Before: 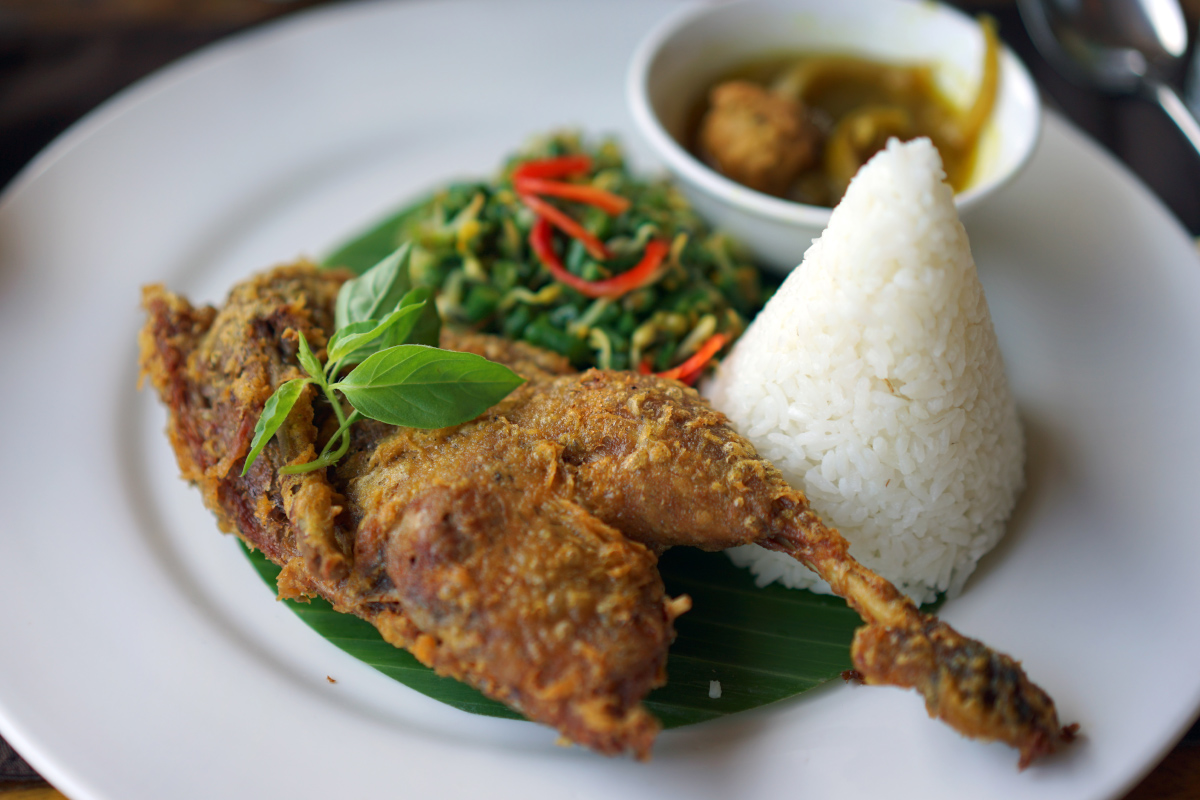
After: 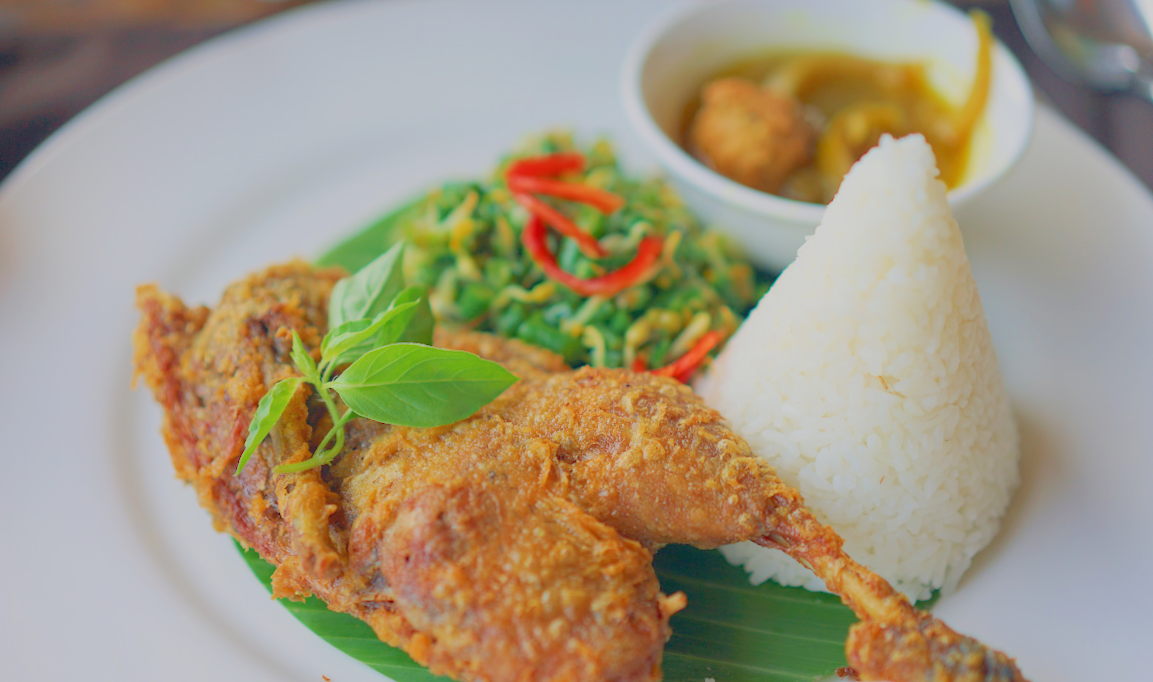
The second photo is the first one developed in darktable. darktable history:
filmic rgb: black relative exposure -14 EV, white relative exposure 8 EV, threshold 3 EV, hardness 3.74, latitude 50%, contrast 0.5, color science v5 (2021), contrast in shadows safe, contrast in highlights safe, enable highlight reconstruction true
exposure: black level correction 0, exposure 1.9 EV, compensate highlight preservation false
crop and rotate: angle 0.2°, left 0.275%, right 3.127%, bottom 14.18%
